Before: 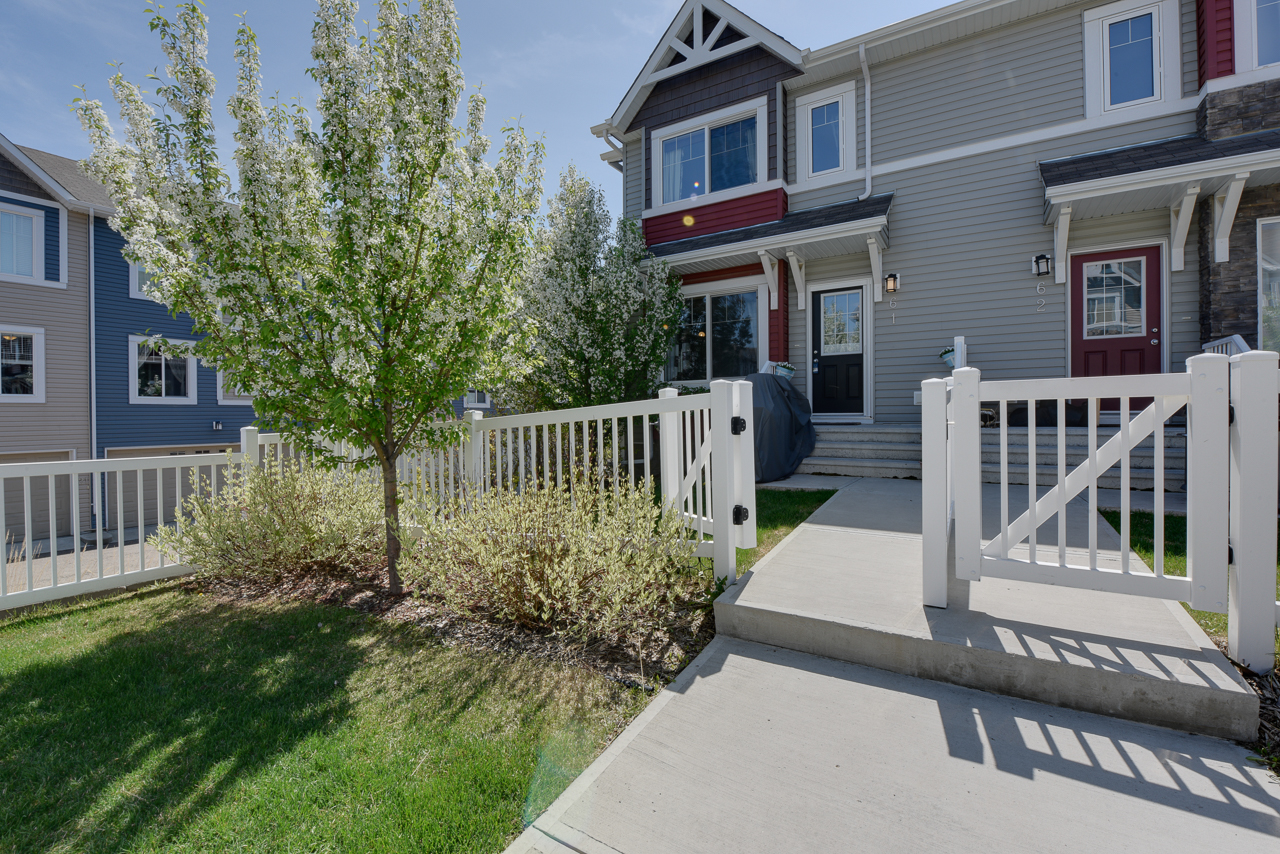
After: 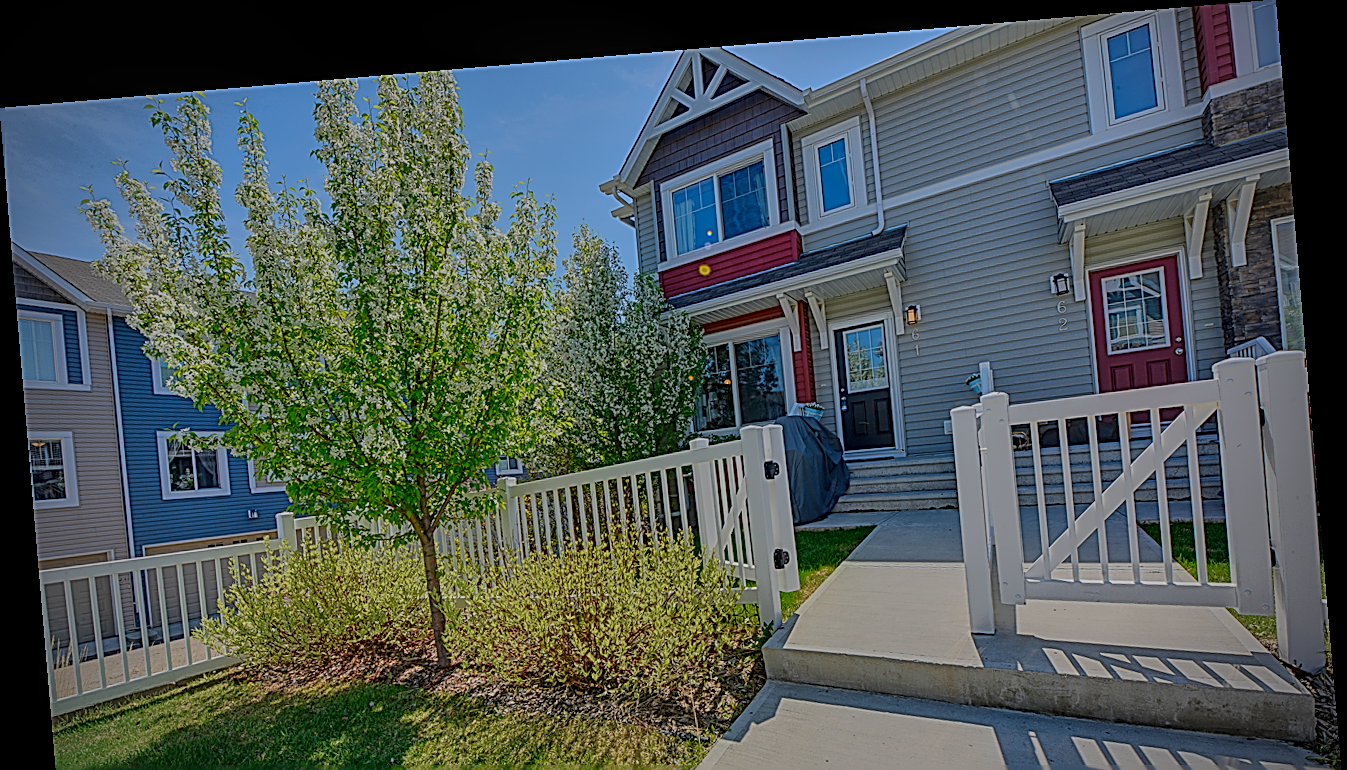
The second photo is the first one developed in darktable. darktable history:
local contrast: detail 130%
global tonemap: drago (1, 100), detail 1
crop: bottom 19.644%
exposure: black level correction 0, exposure 1.9 EV, compensate highlight preservation false
vignetting: fall-off start 75%, brightness -0.692, width/height ratio 1.084
sharpen: amount 2
velvia: on, module defaults
rotate and perspective: rotation -4.86°, automatic cropping off
